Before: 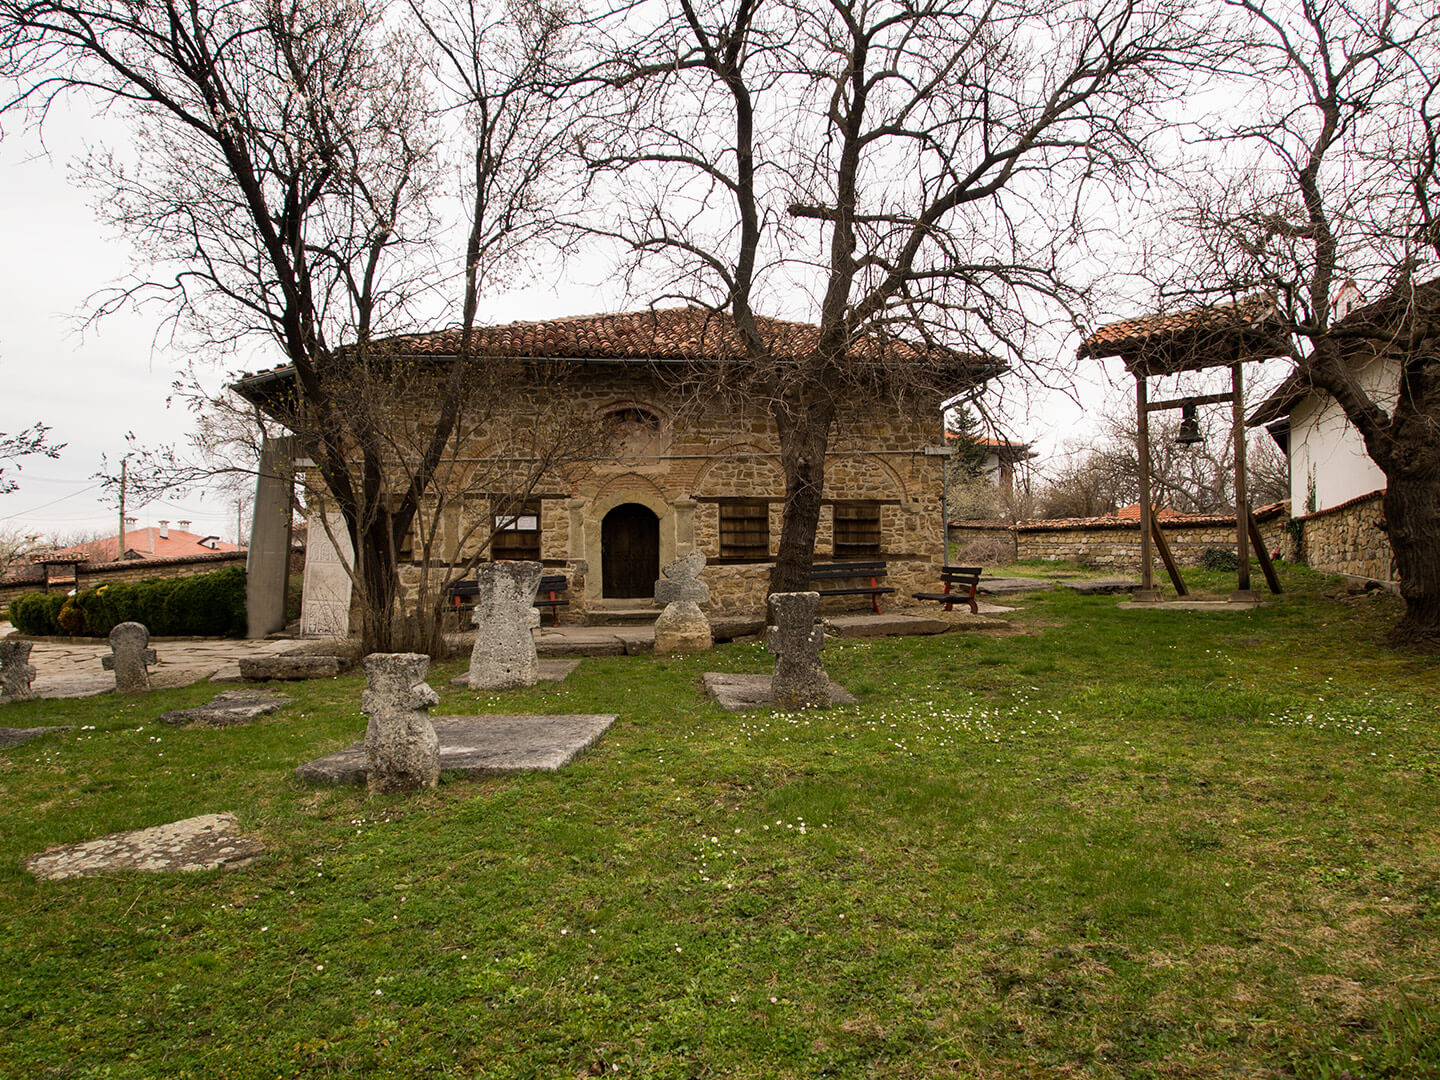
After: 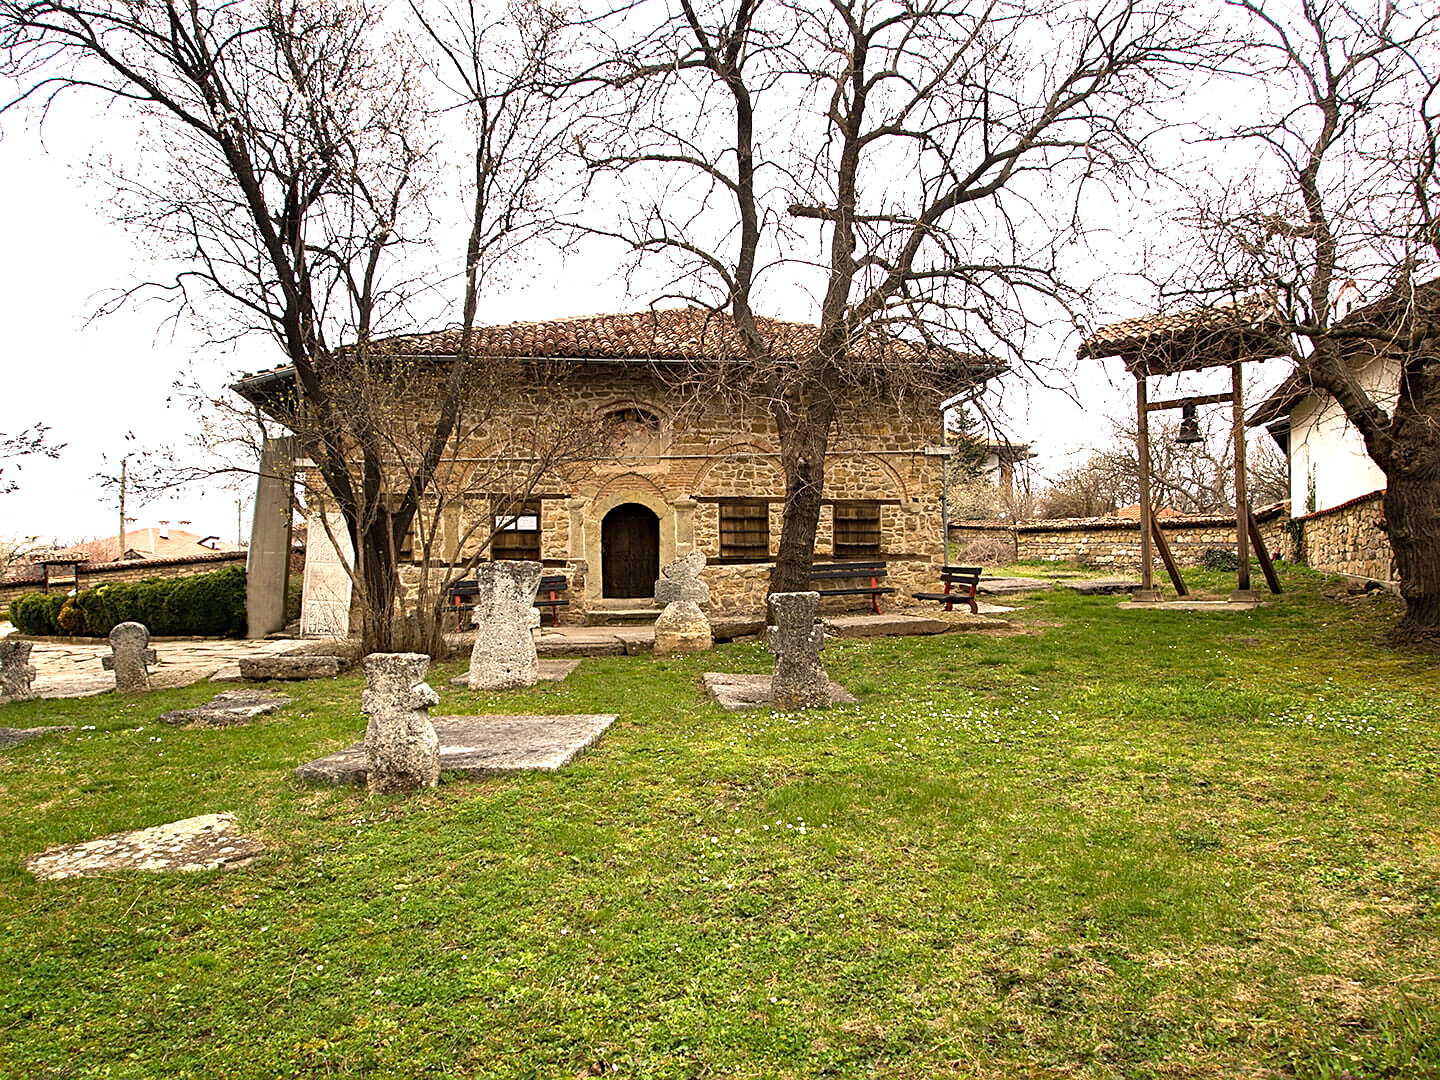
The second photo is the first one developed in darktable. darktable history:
sharpen: on, module defaults
haze removal: compatibility mode true, adaptive false
exposure: black level correction 0, exposure 1.192 EV, compensate highlight preservation false
